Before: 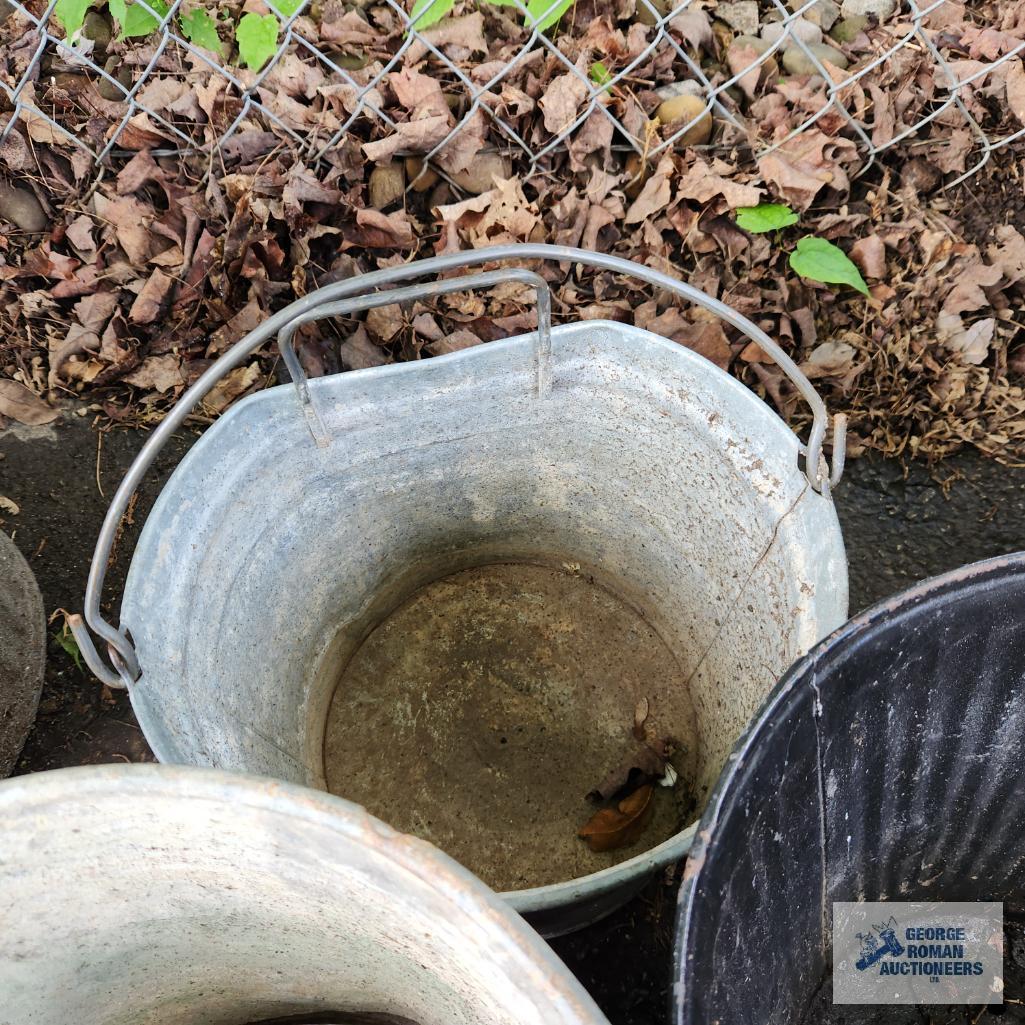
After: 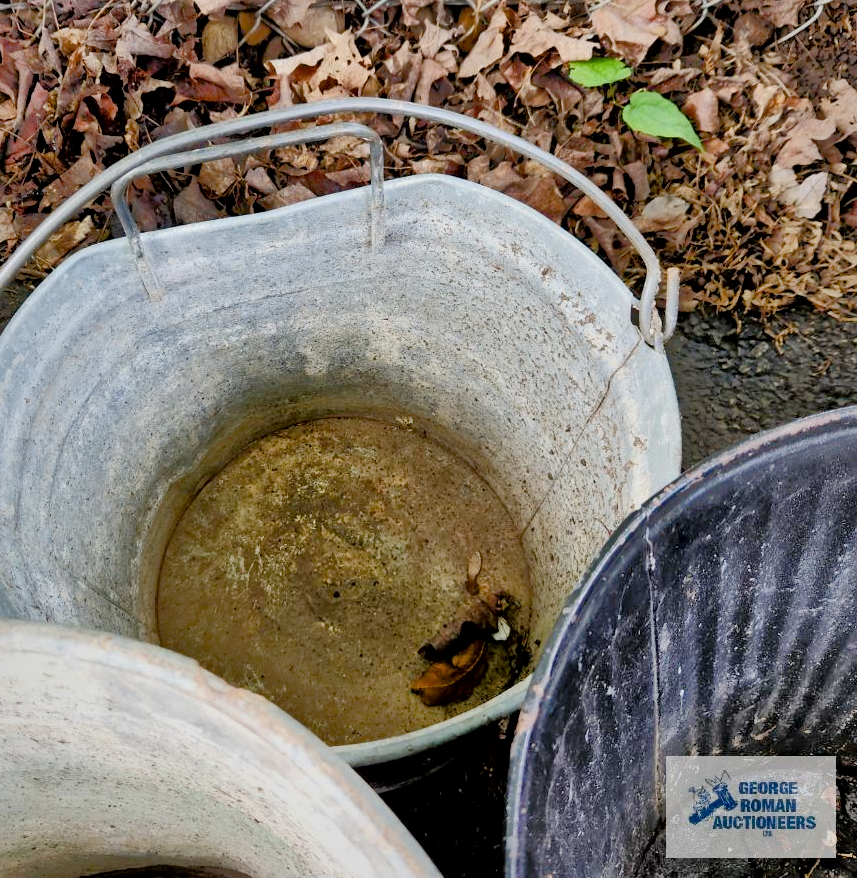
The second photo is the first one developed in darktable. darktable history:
color balance rgb: perceptual saturation grading › global saturation 20%, perceptual saturation grading › highlights -25%, perceptual saturation grading › shadows 50%
filmic rgb: hardness 4.17, contrast 0.921
crop: left 16.315%, top 14.246%
local contrast: mode bilateral grid, contrast 25, coarseness 60, detail 151%, midtone range 0.2
shadows and highlights: soften with gaussian
tone equalizer: -8 EV -0.528 EV, -7 EV -0.319 EV, -6 EV -0.083 EV, -5 EV 0.413 EV, -4 EV 0.985 EV, -3 EV 0.791 EV, -2 EV -0.01 EV, -1 EV 0.14 EV, +0 EV -0.012 EV, smoothing 1
